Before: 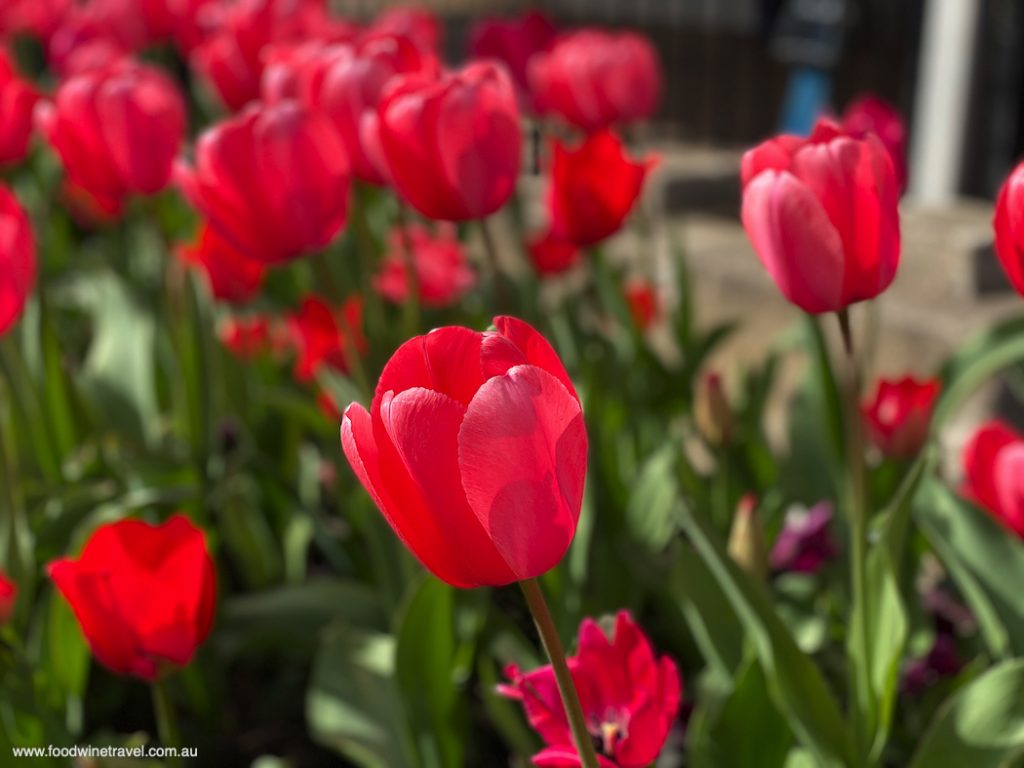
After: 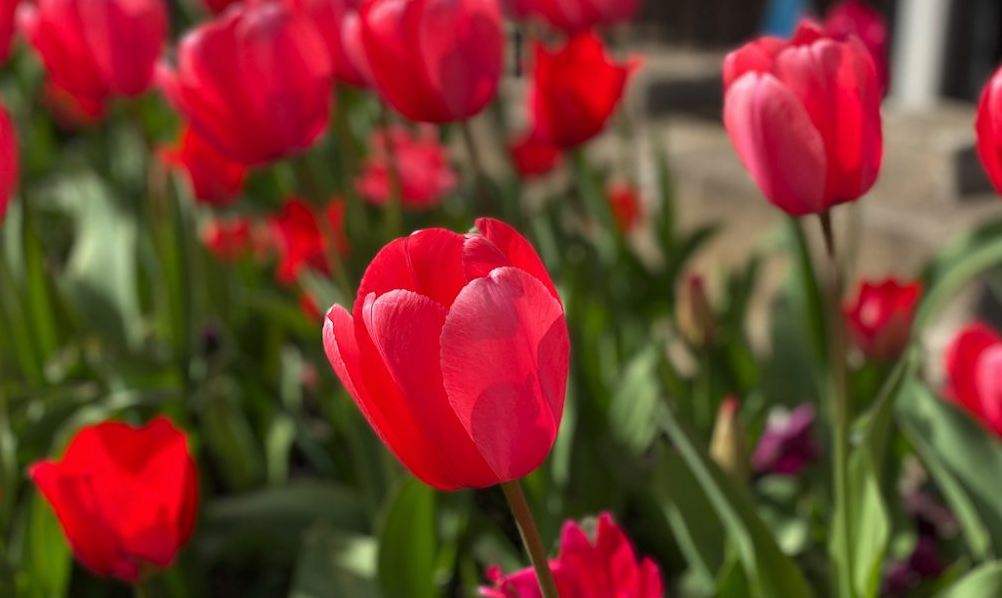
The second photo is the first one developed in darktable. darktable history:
crop and rotate: left 1.814%, top 12.818%, right 0.25%, bottom 9.225%
color correction: highlights a* -0.137, highlights b* 0.137
